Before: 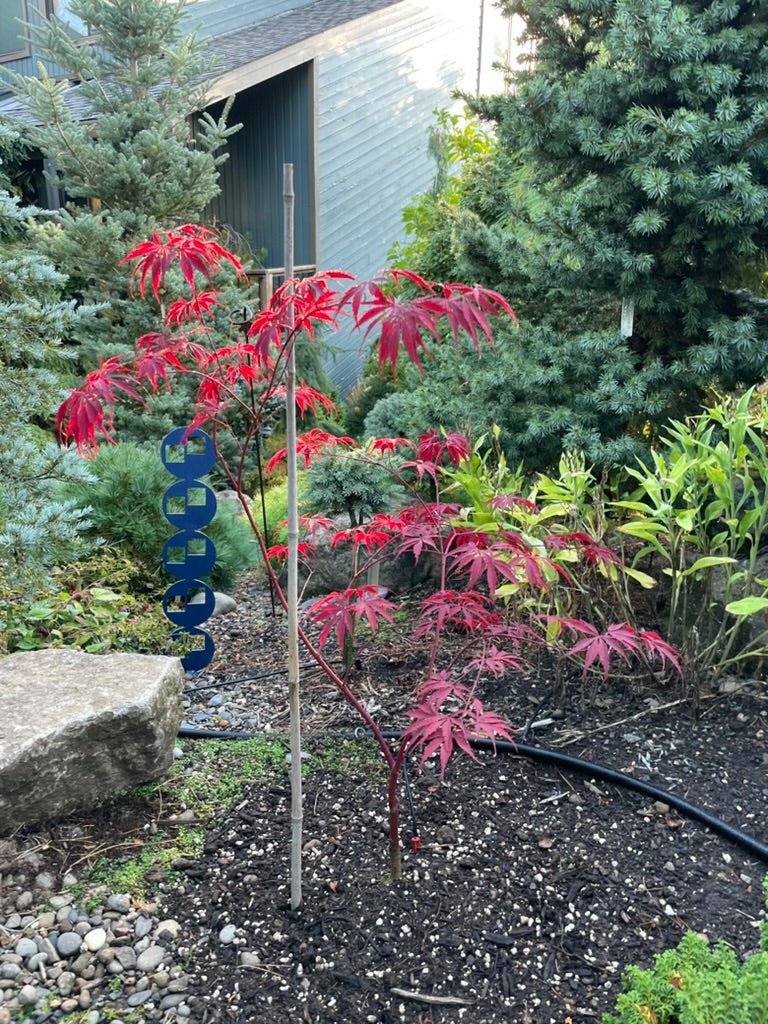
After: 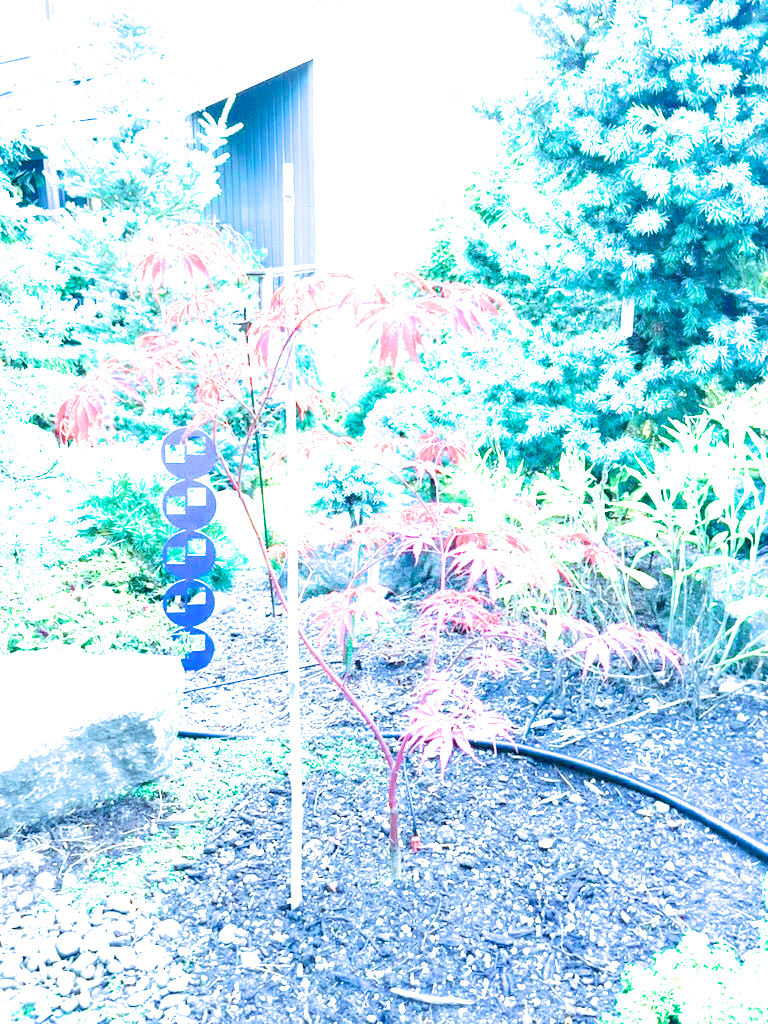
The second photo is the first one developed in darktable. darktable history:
color calibration "scene-referred default": illuminant custom, x 0.432, y 0.395, temperature 3098 K
filmic rgb "scene-referred default": black relative exposure -8.15 EV, white relative exposure 3.76 EV, hardness 4.46
exposure: black level correction 0, exposure 4 EV, compensate exposure bias true, compensate highlight preservation false
